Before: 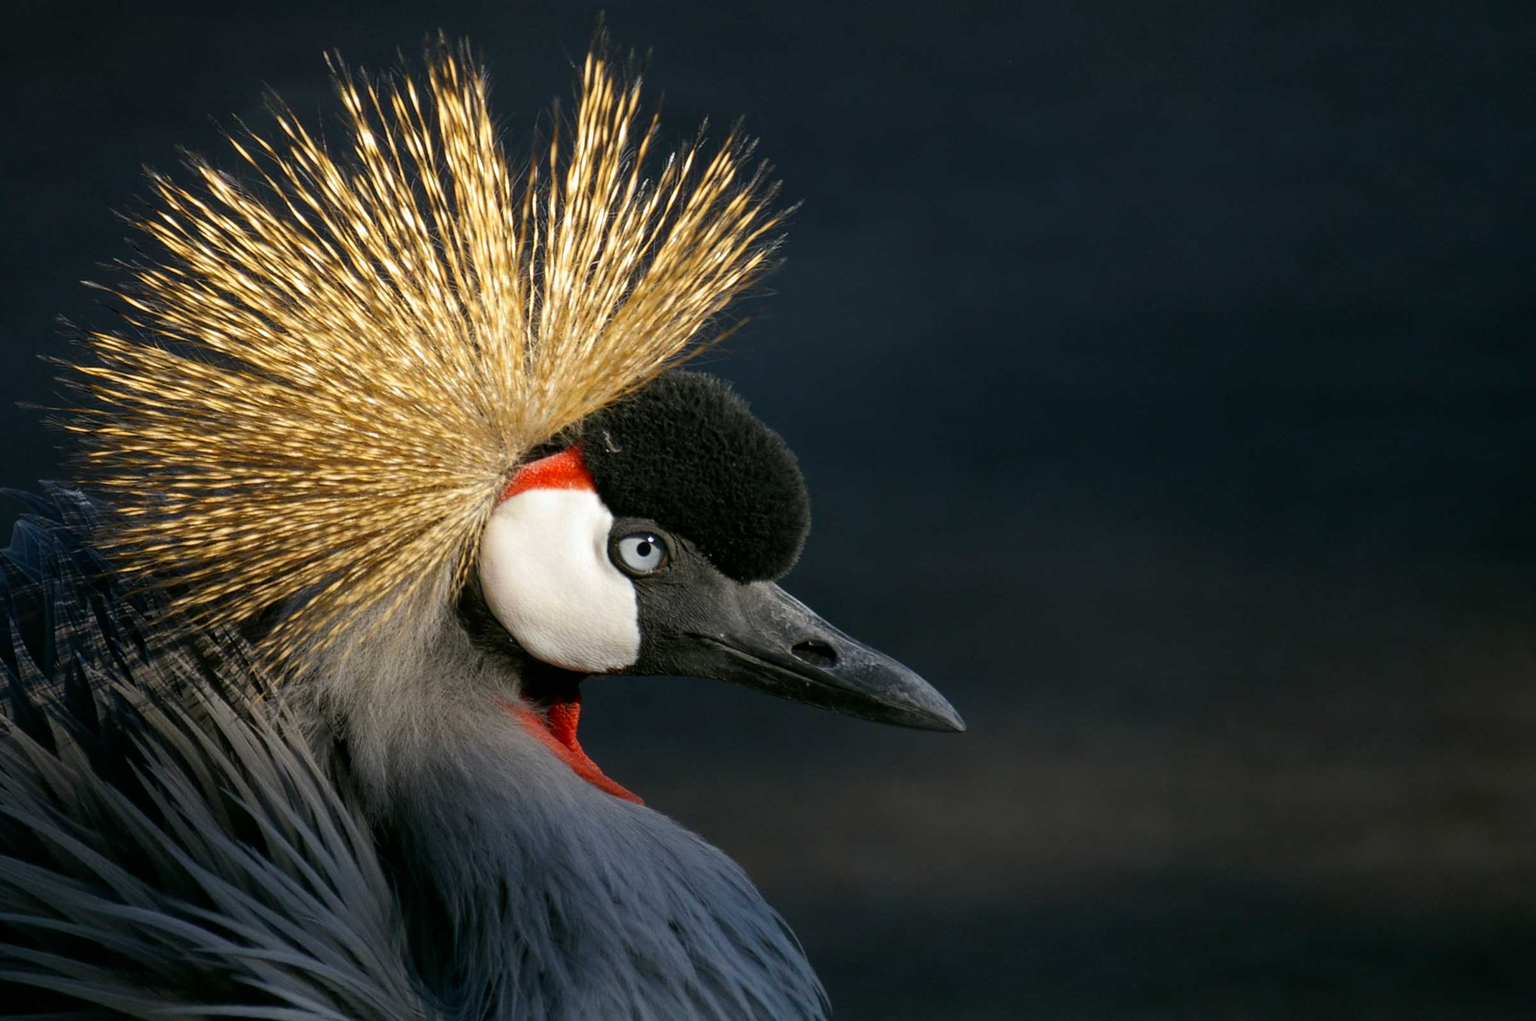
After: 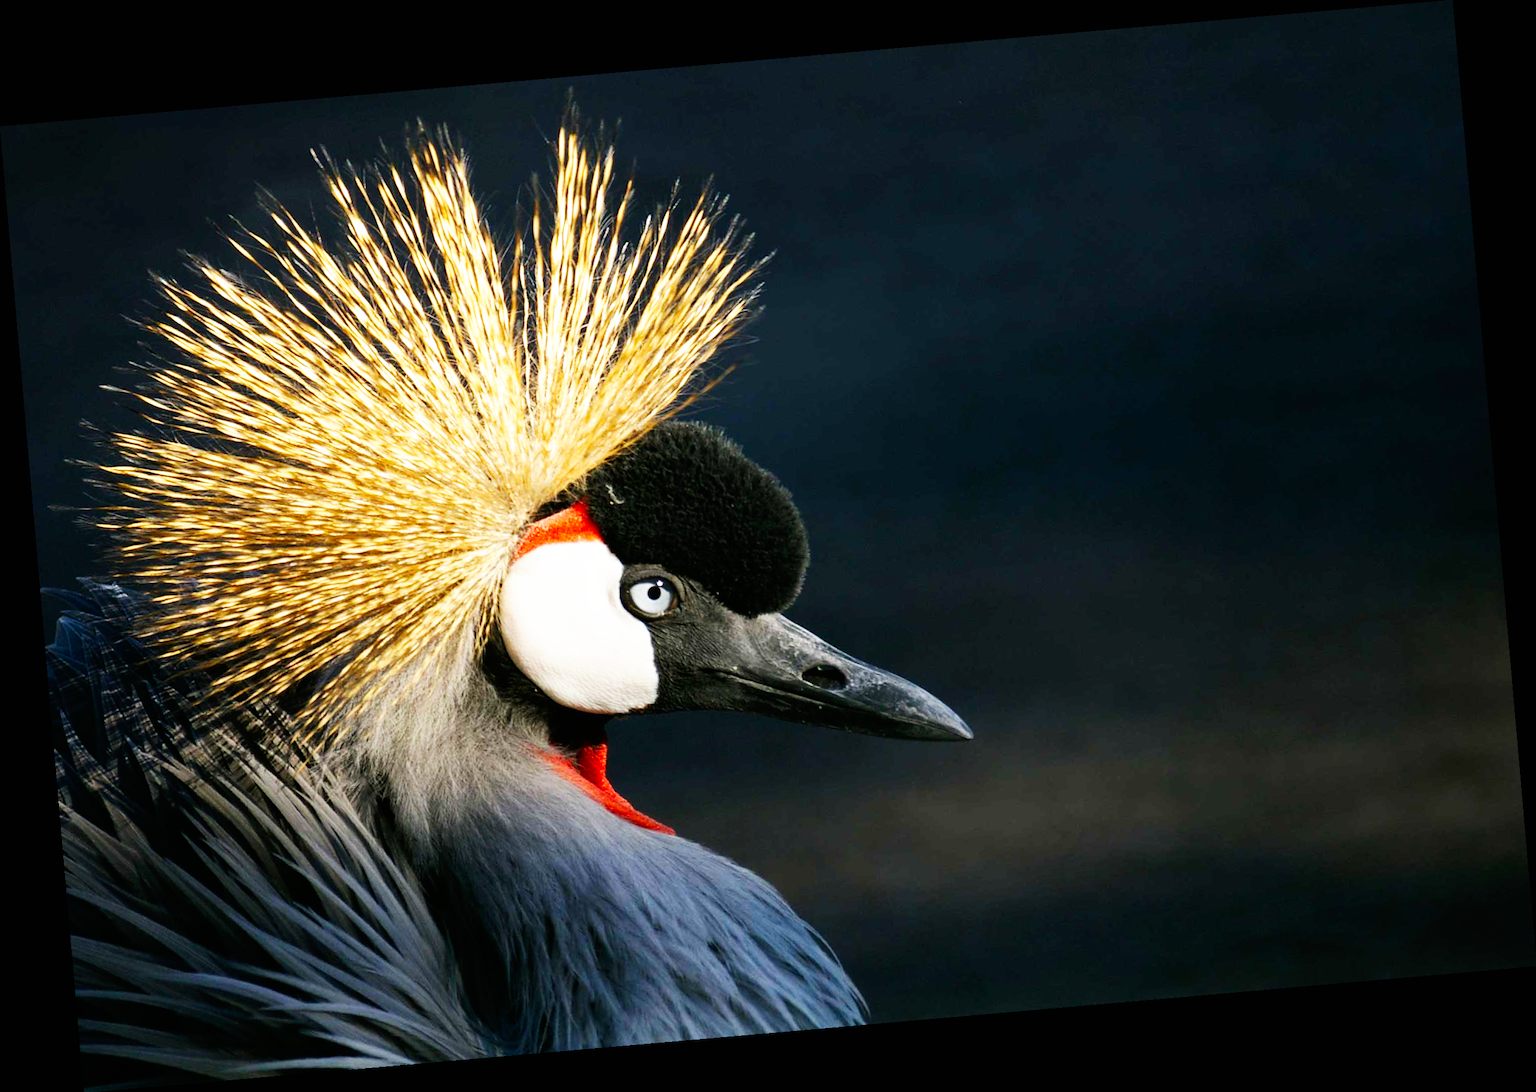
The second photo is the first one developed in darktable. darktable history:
base curve: curves: ch0 [(0, 0) (0.007, 0.004) (0.027, 0.03) (0.046, 0.07) (0.207, 0.54) (0.442, 0.872) (0.673, 0.972) (1, 1)], preserve colors none
rotate and perspective: rotation -4.98°, automatic cropping off
